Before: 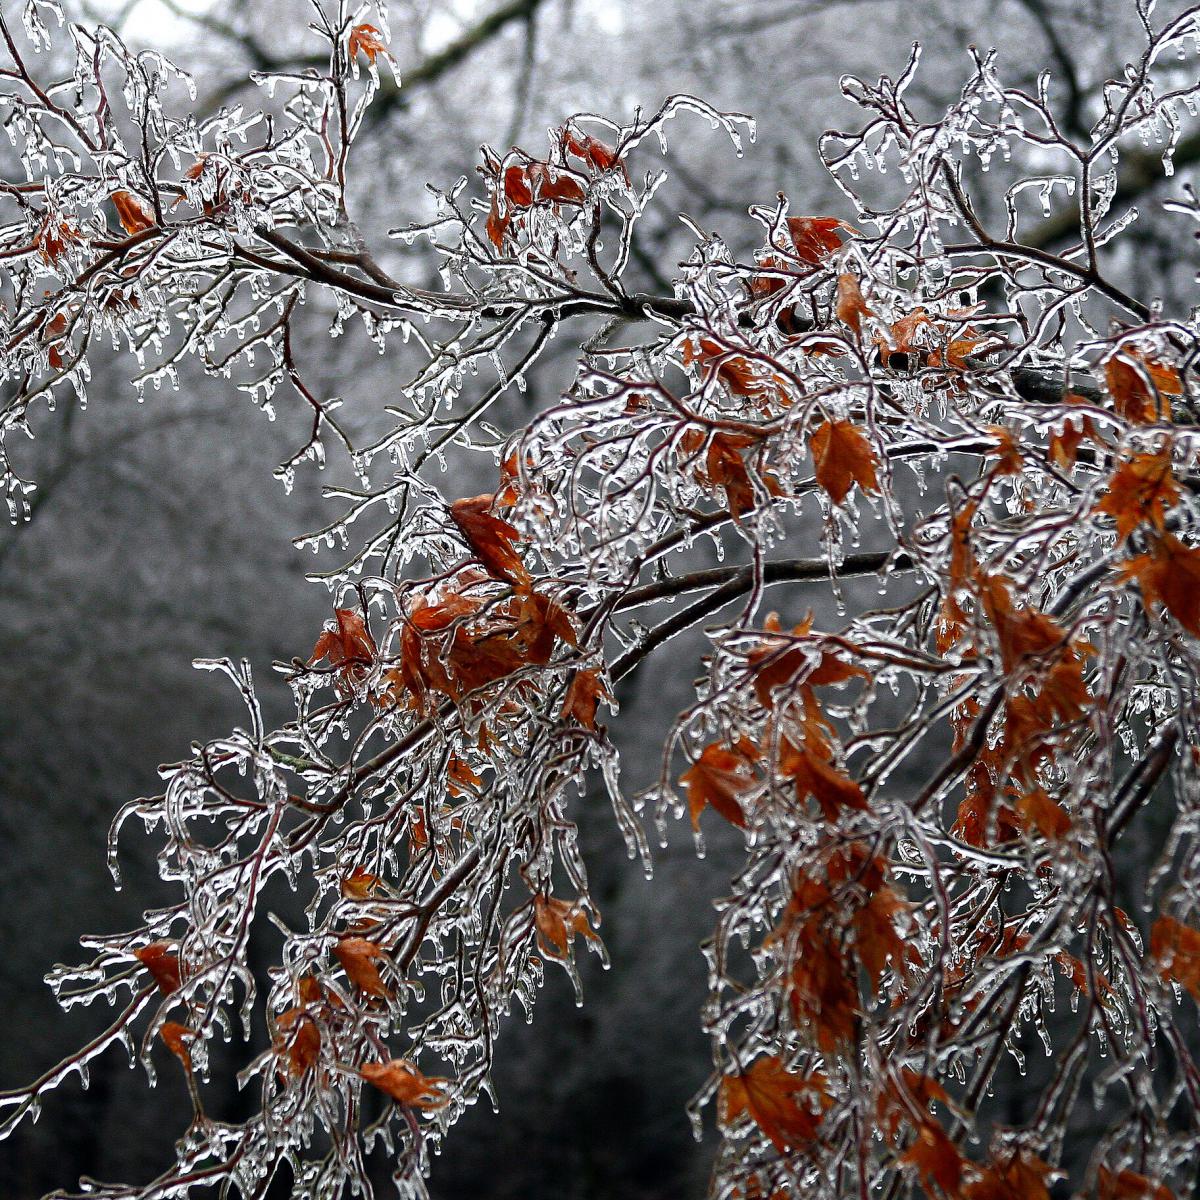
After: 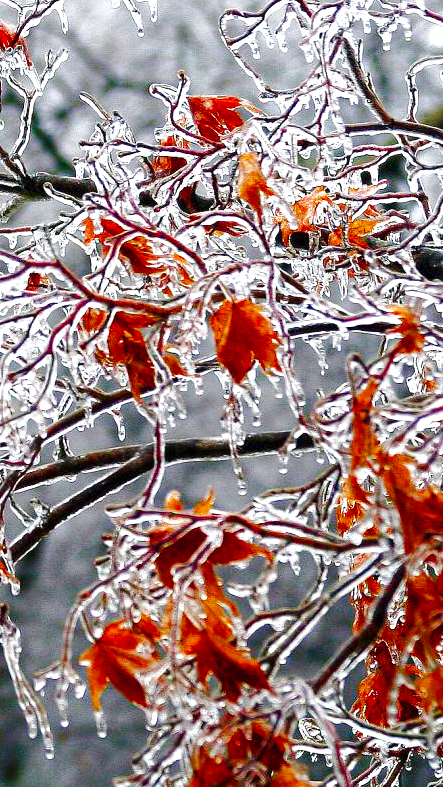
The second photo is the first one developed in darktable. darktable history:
color balance rgb: perceptual saturation grading › global saturation 35%, perceptual saturation grading › highlights -25%, perceptual saturation grading › shadows 50%
base curve: curves: ch0 [(0, 0) (0.036, 0.025) (0.121, 0.166) (0.206, 0.329) (0.605, 0.79) (1, 1)], preserve colors none
exposure: black level correction 0, exposure 0.7 EV, compensate exposure bias true, compensate highlight preservation false
shadows and highlights: on, module defaults
crop and rotate: left 49.936%, top 10.094%, right 13.136%, bottom 24.256%
